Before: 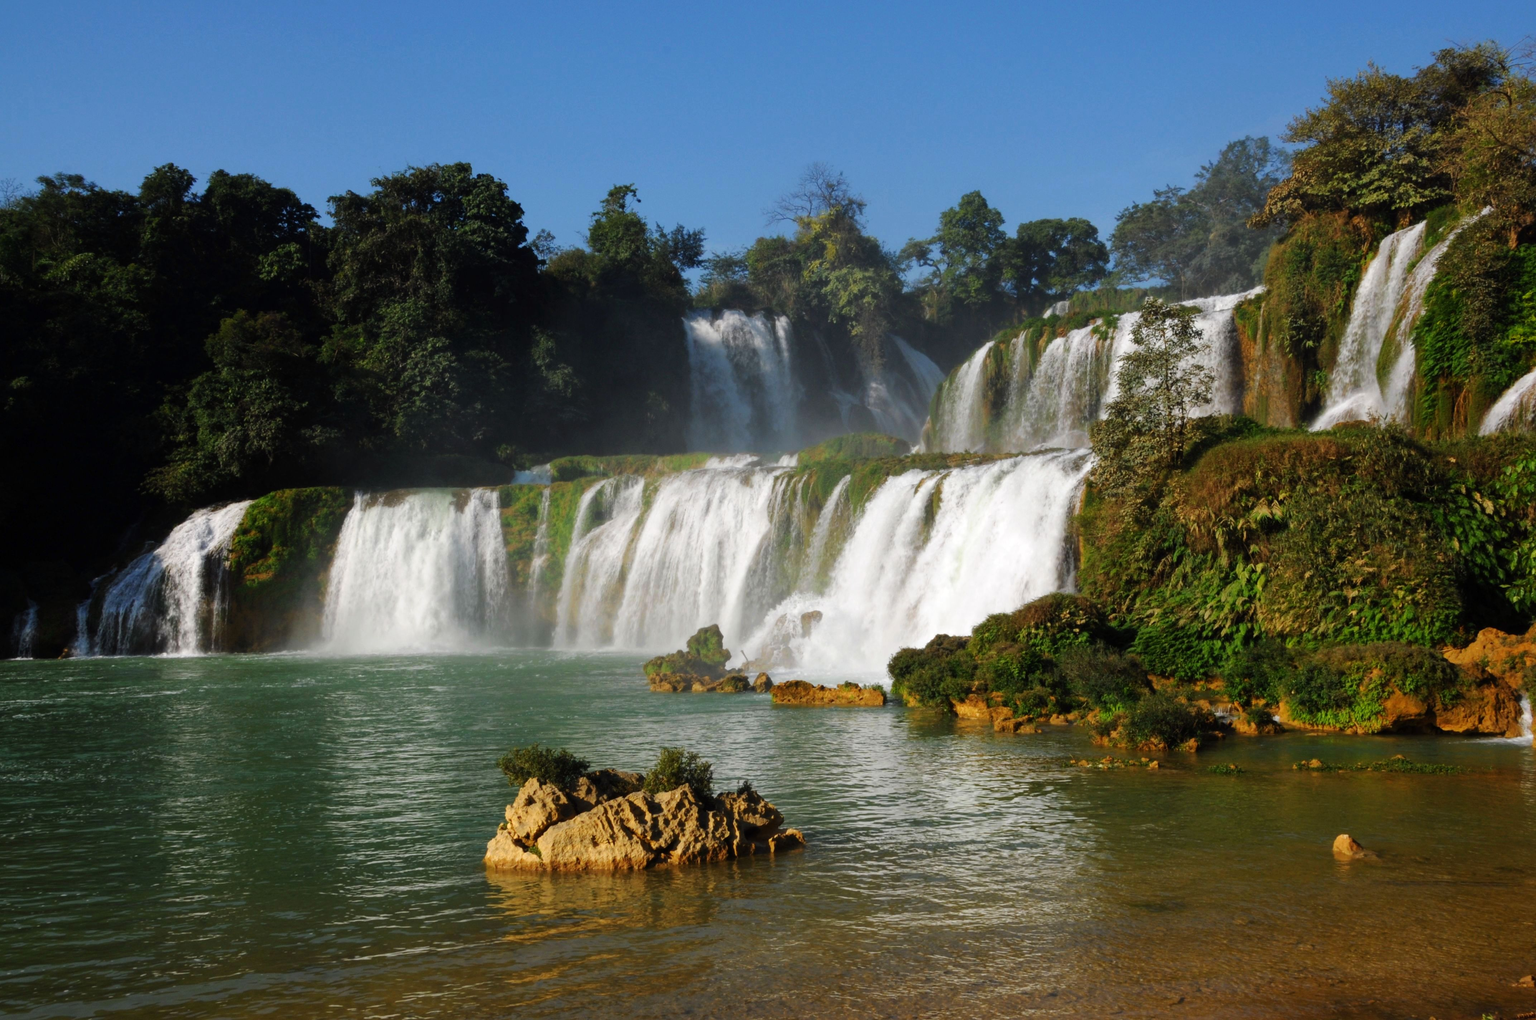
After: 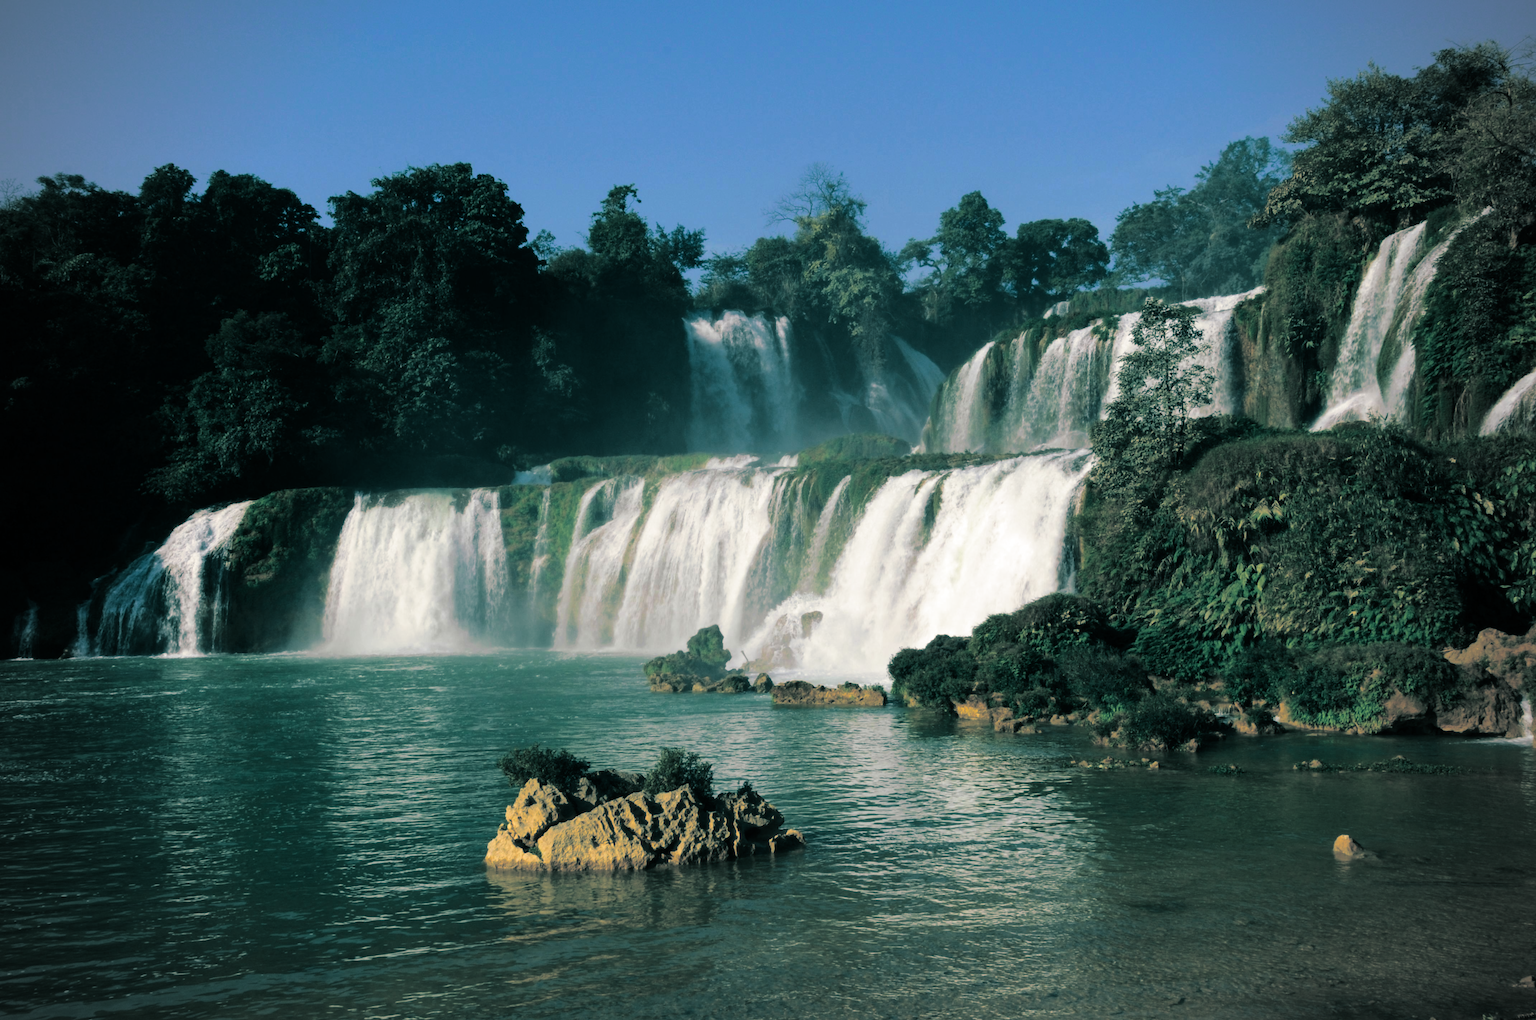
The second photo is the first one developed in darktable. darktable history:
split-toning: shadows › hue 186.43°, highlights › hue 49.29°, compress 30.29%
tone curve: curves: ch0 [(0, 0) (0.08, 0.056) (0.4, 0.4) (0.6, 0.612) (0.92, 0.924) (1, 1)], color space Lab, linked channels, preserve colors none
vignetting: unbound false
